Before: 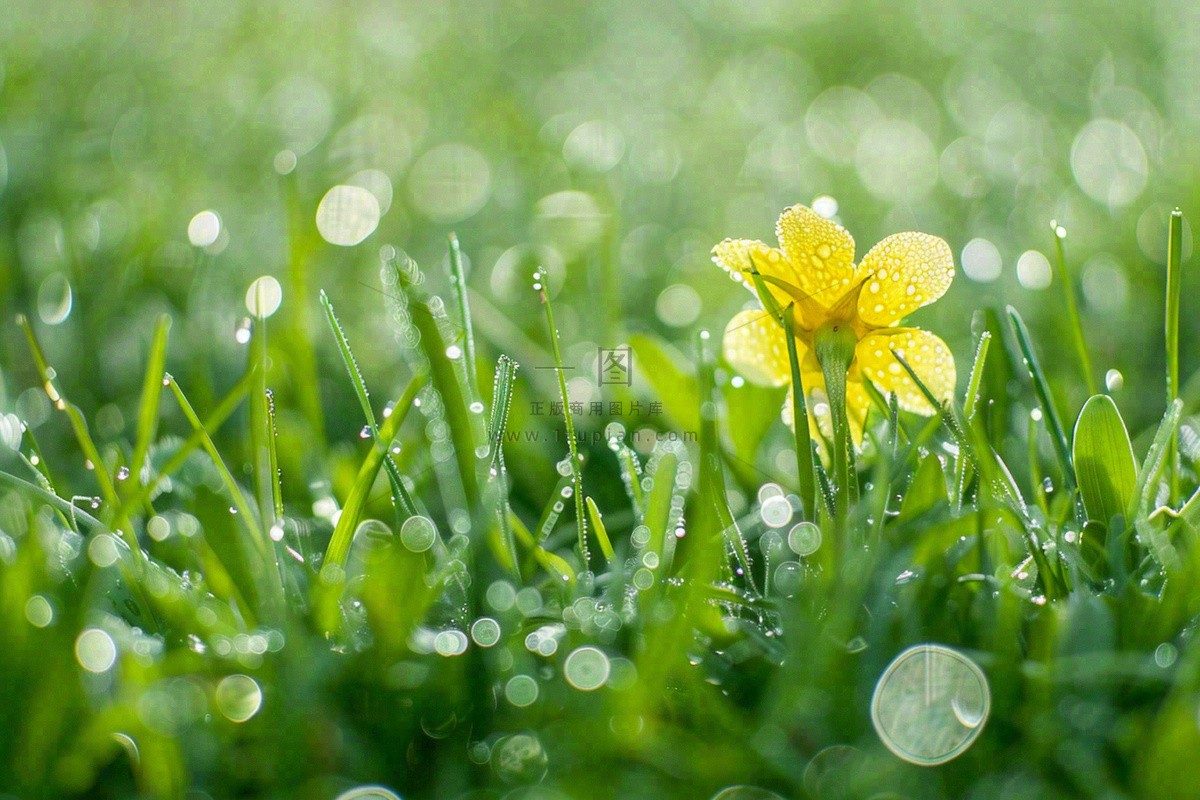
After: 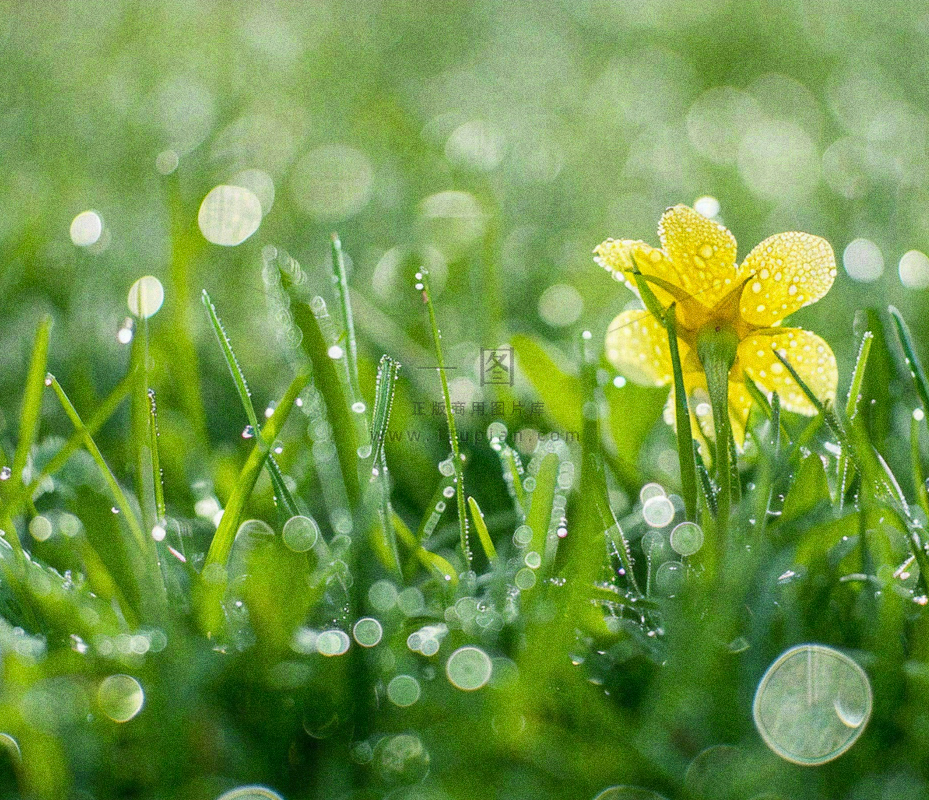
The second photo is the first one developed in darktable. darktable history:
grain: coarseness 0.09 ISO, strength 40%
crop: left 9.88%, right 12.664%
exposure: exposure -0.041 EV, compensate highlight preservation false
shadows and highlights: radius 337.17, shadows 29.01, soften with gaussian
